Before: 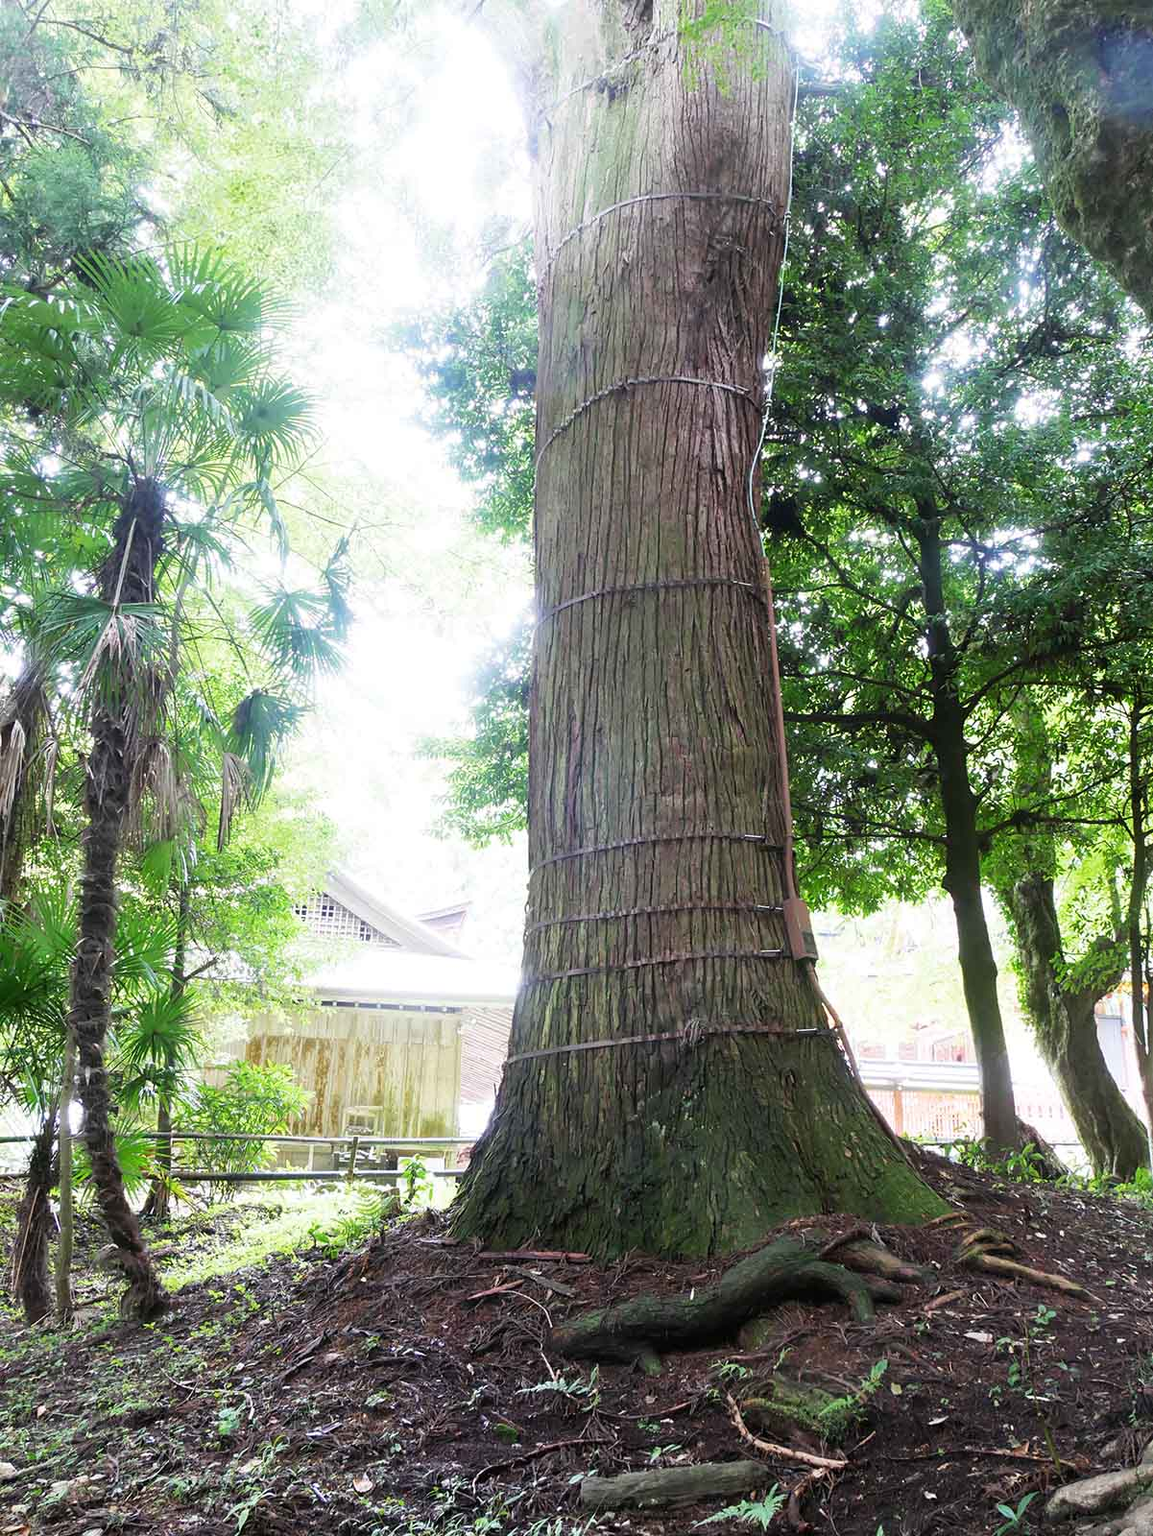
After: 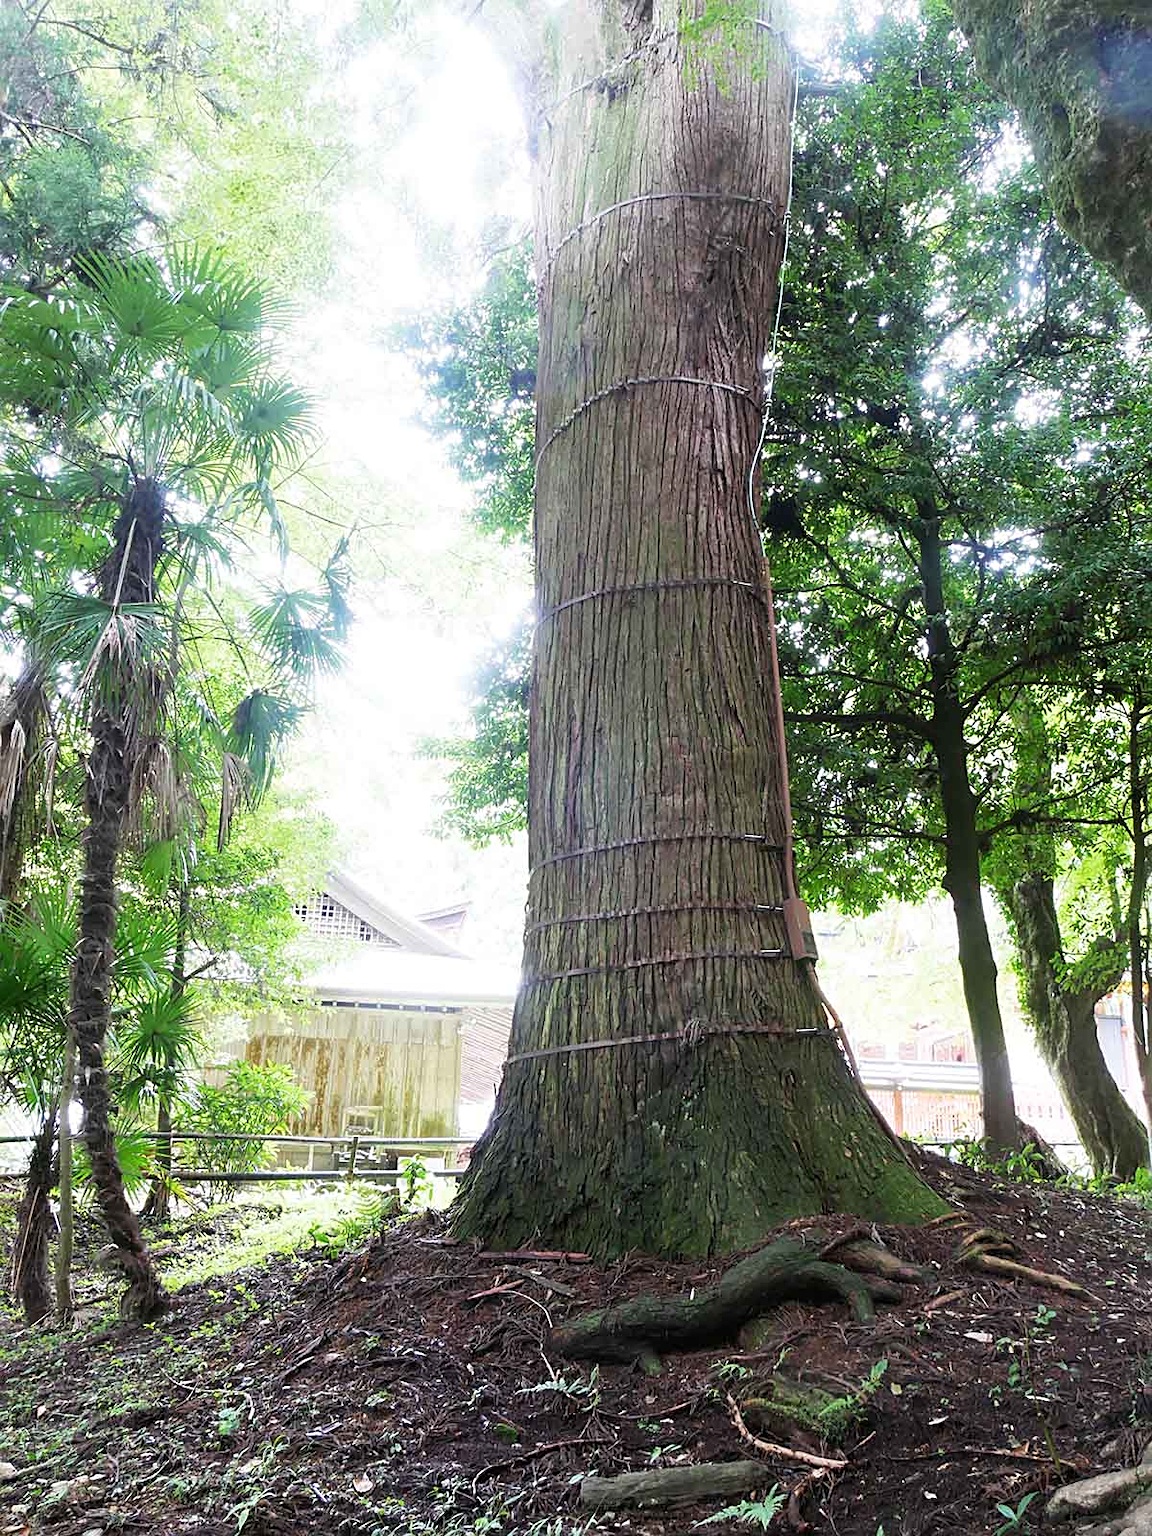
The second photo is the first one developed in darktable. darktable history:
sharpen: radius 2.523, amount 0.322
